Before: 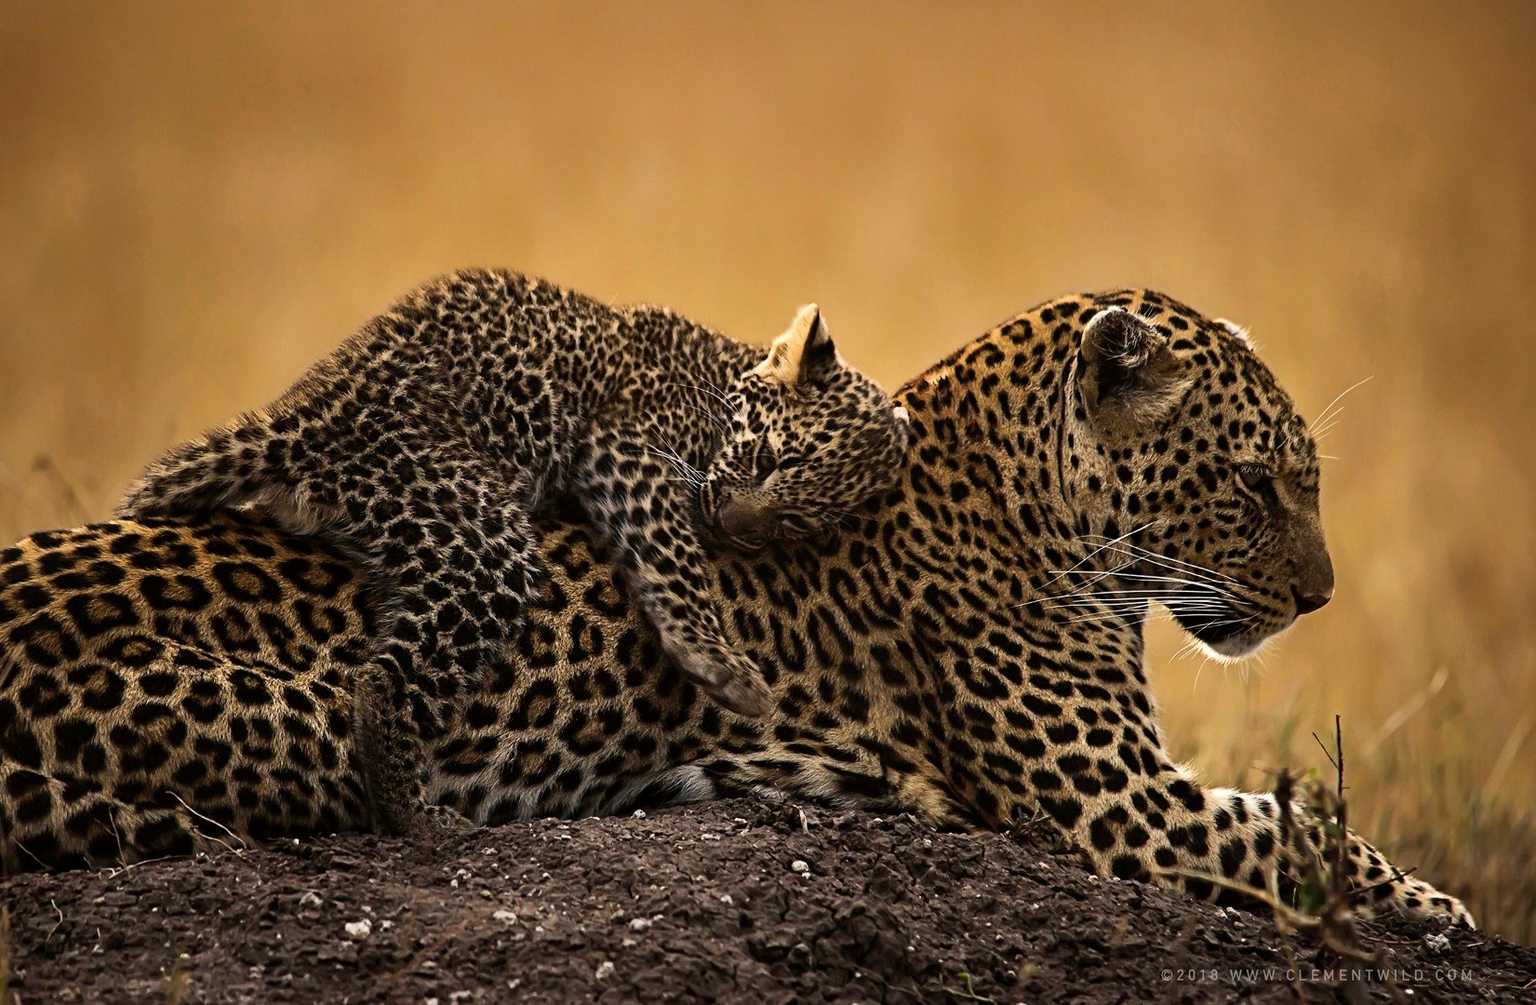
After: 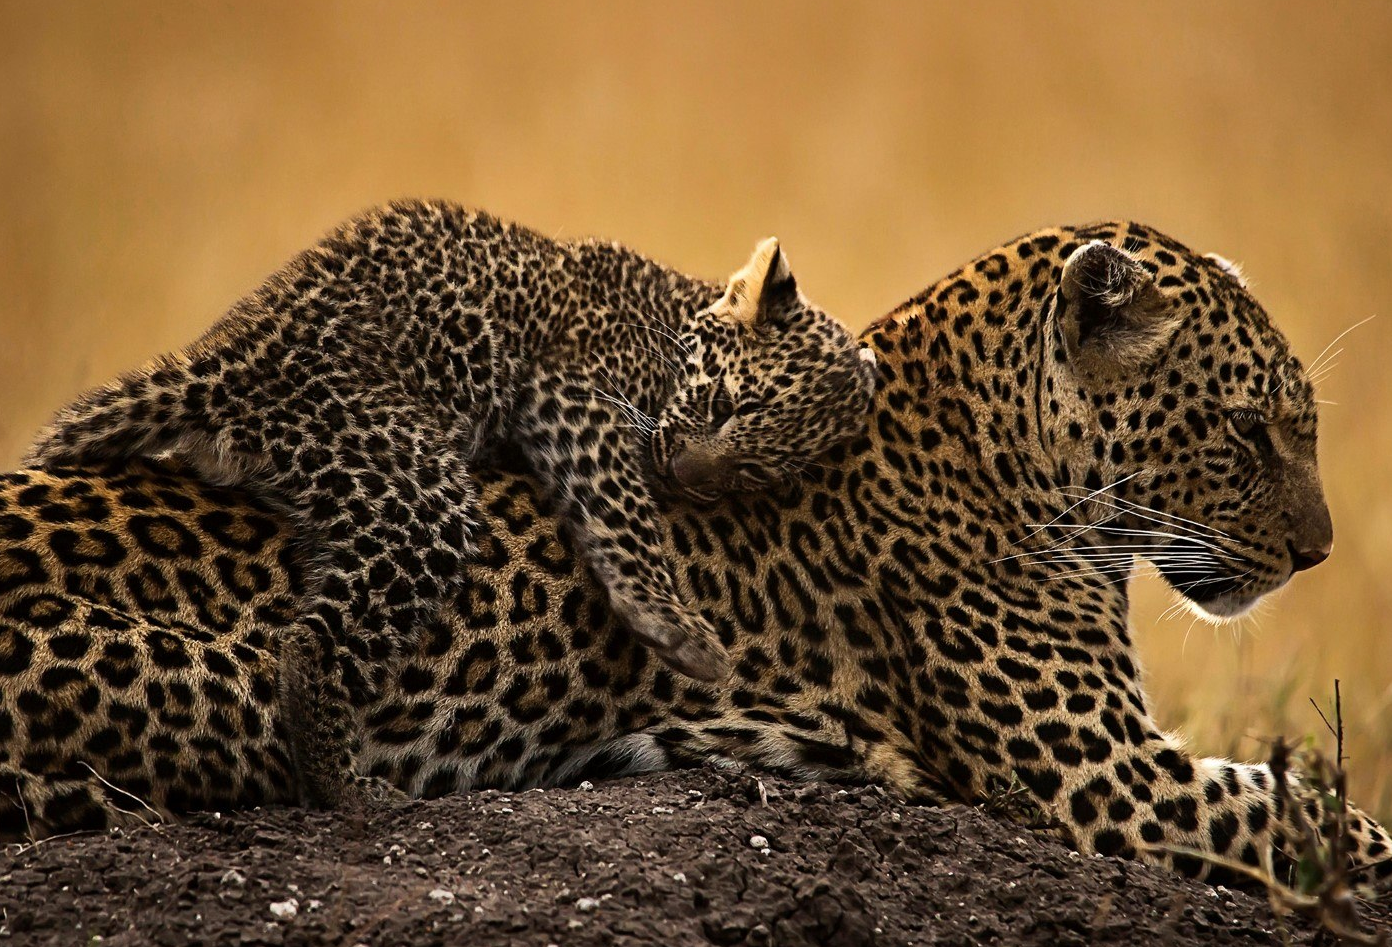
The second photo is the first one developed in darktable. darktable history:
crop: left 6.145%, top 8.321%, right 9.542%, bottom 3.955%
